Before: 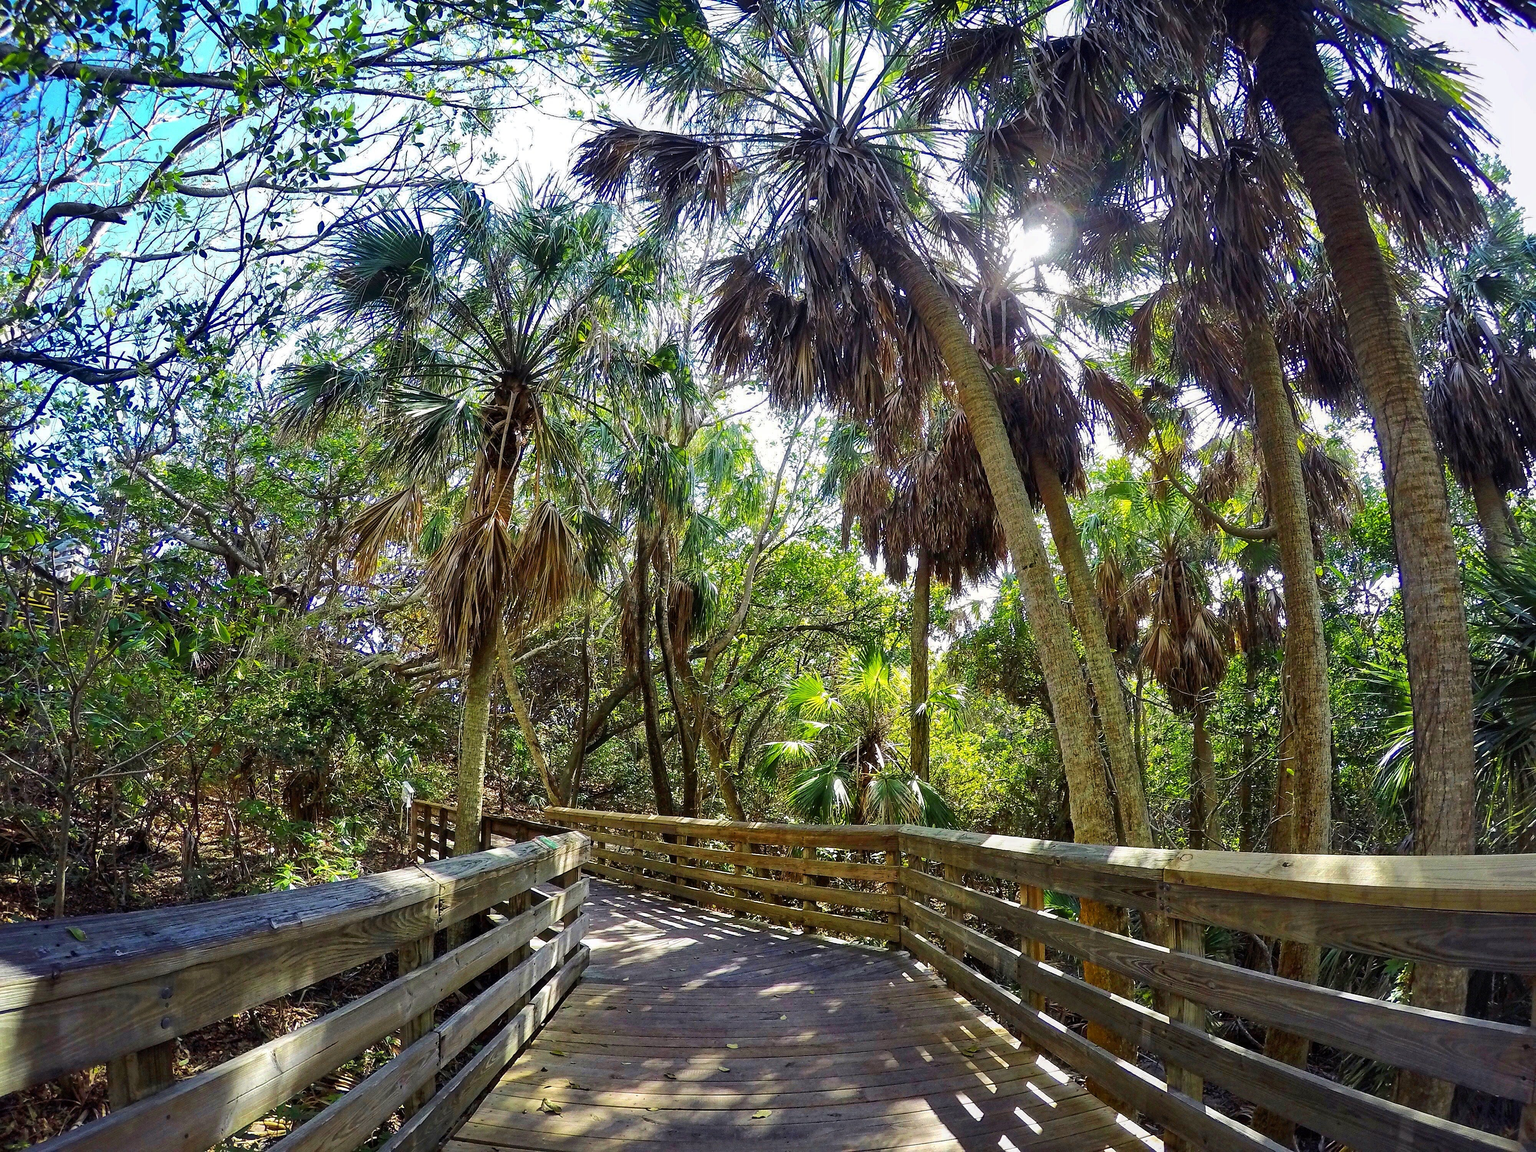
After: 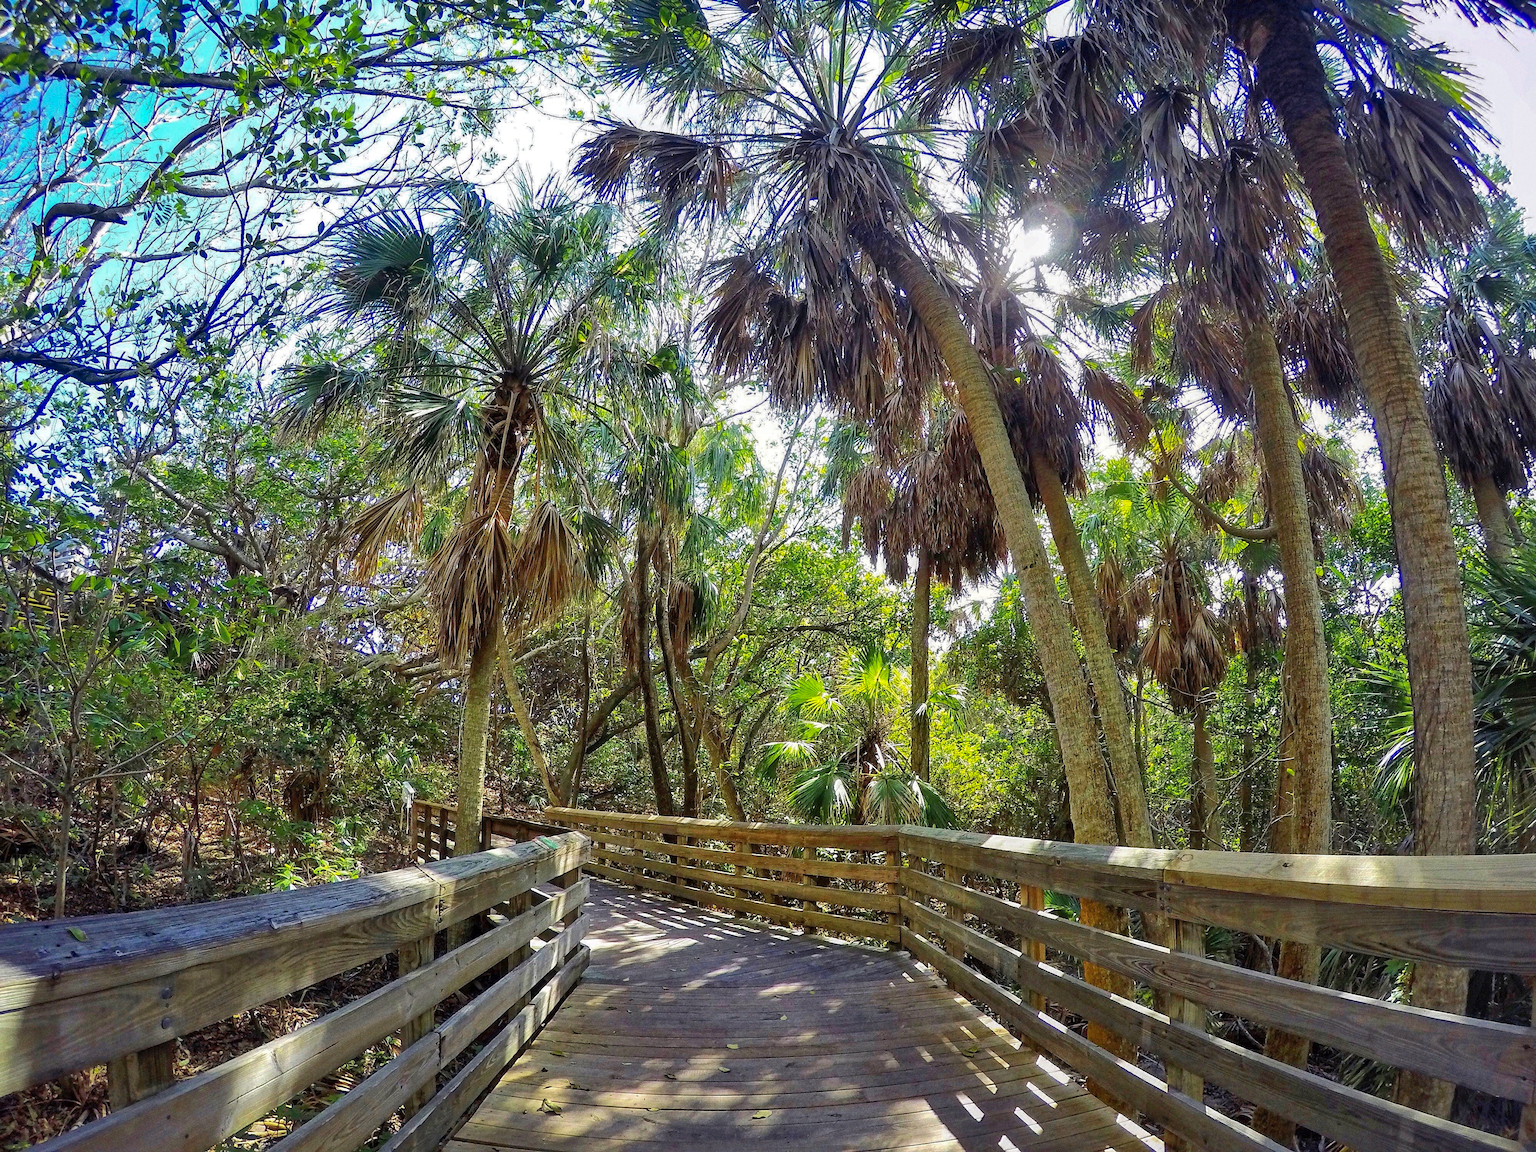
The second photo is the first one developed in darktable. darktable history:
shadows and highlights: on, module defaults
grain: coarseness 0.09 ISO
